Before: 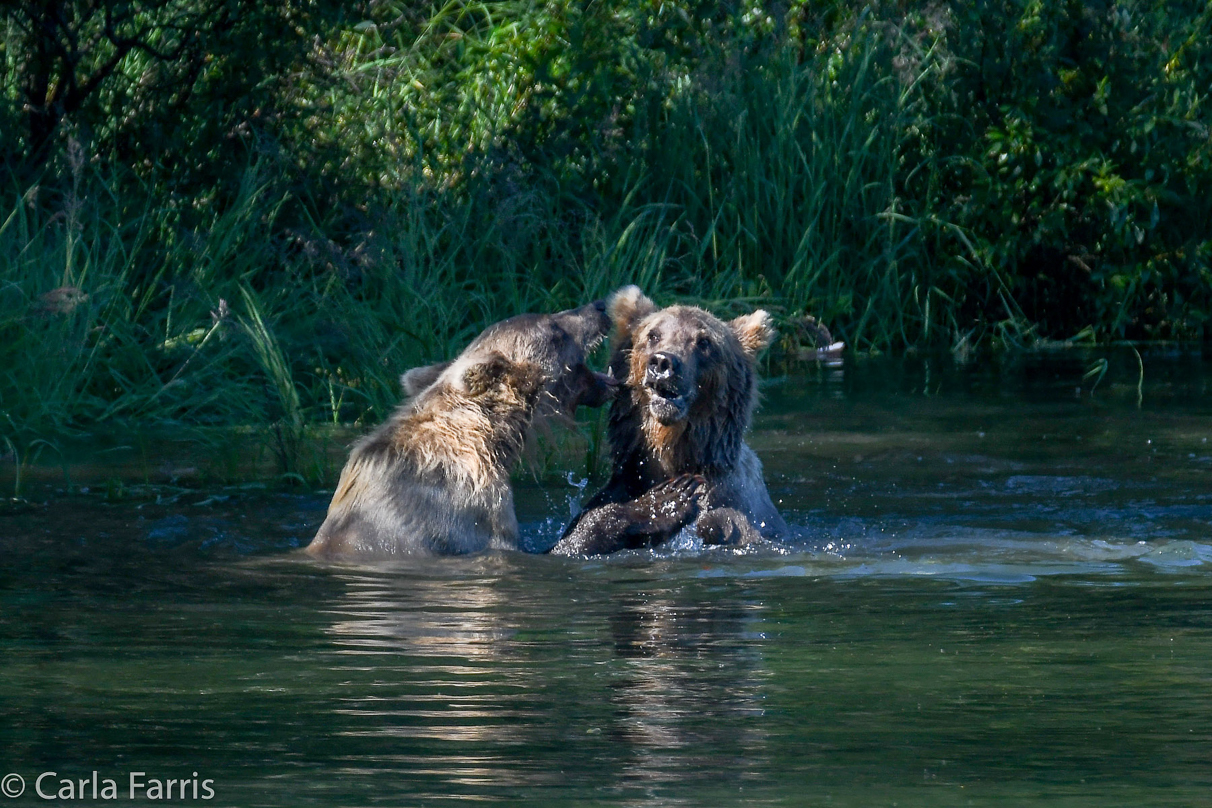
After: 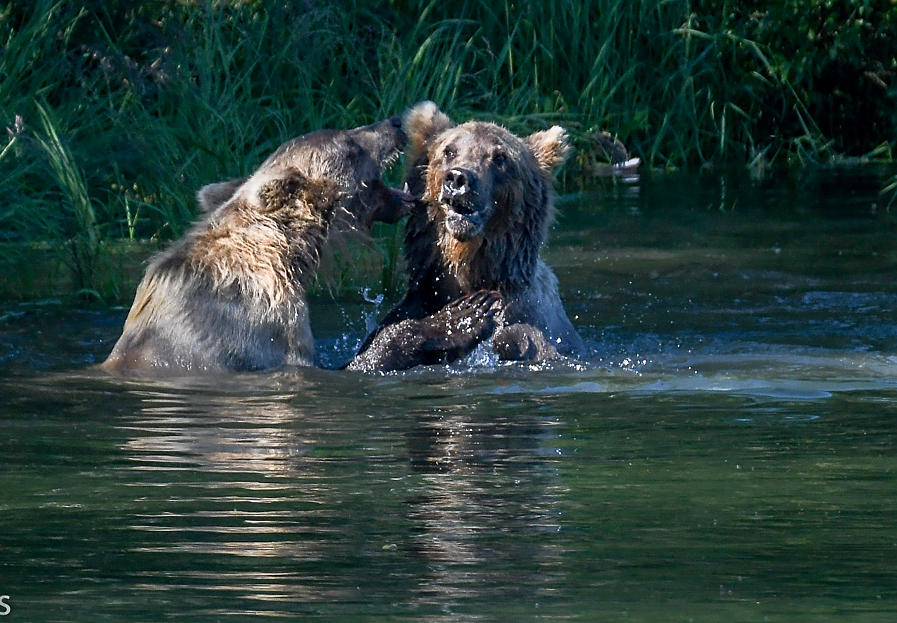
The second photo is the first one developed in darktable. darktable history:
crop: left 16.871%, top 22.857%, right 9.116%
sharpen: radius 1.864, amount 0.398, threshold 1.271
